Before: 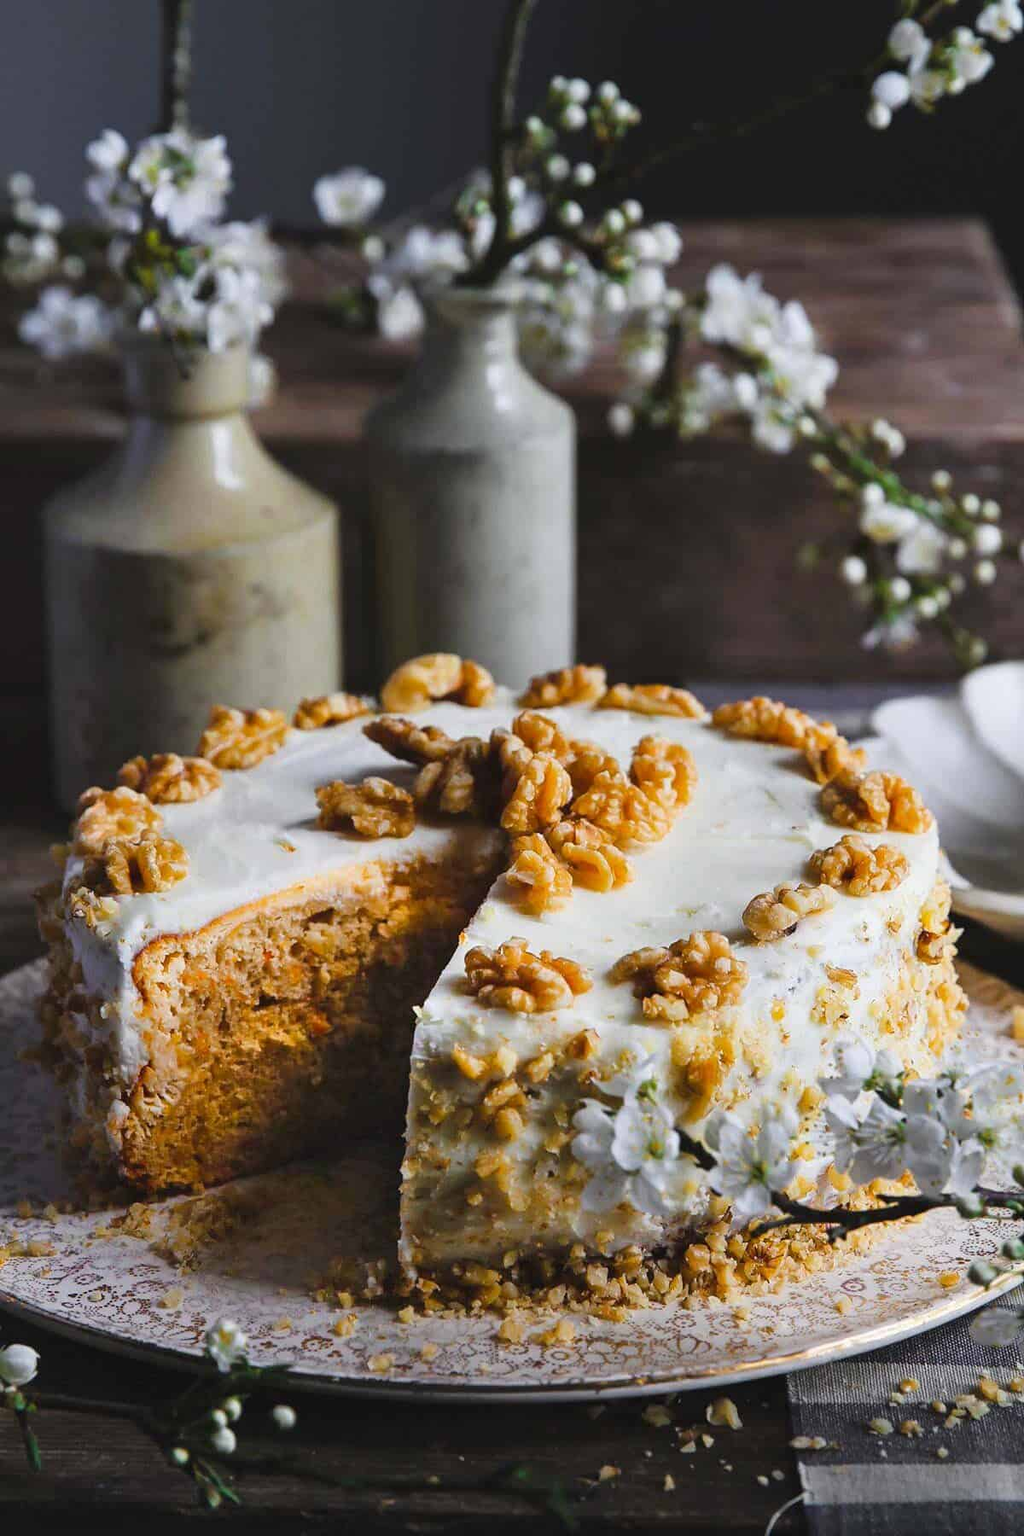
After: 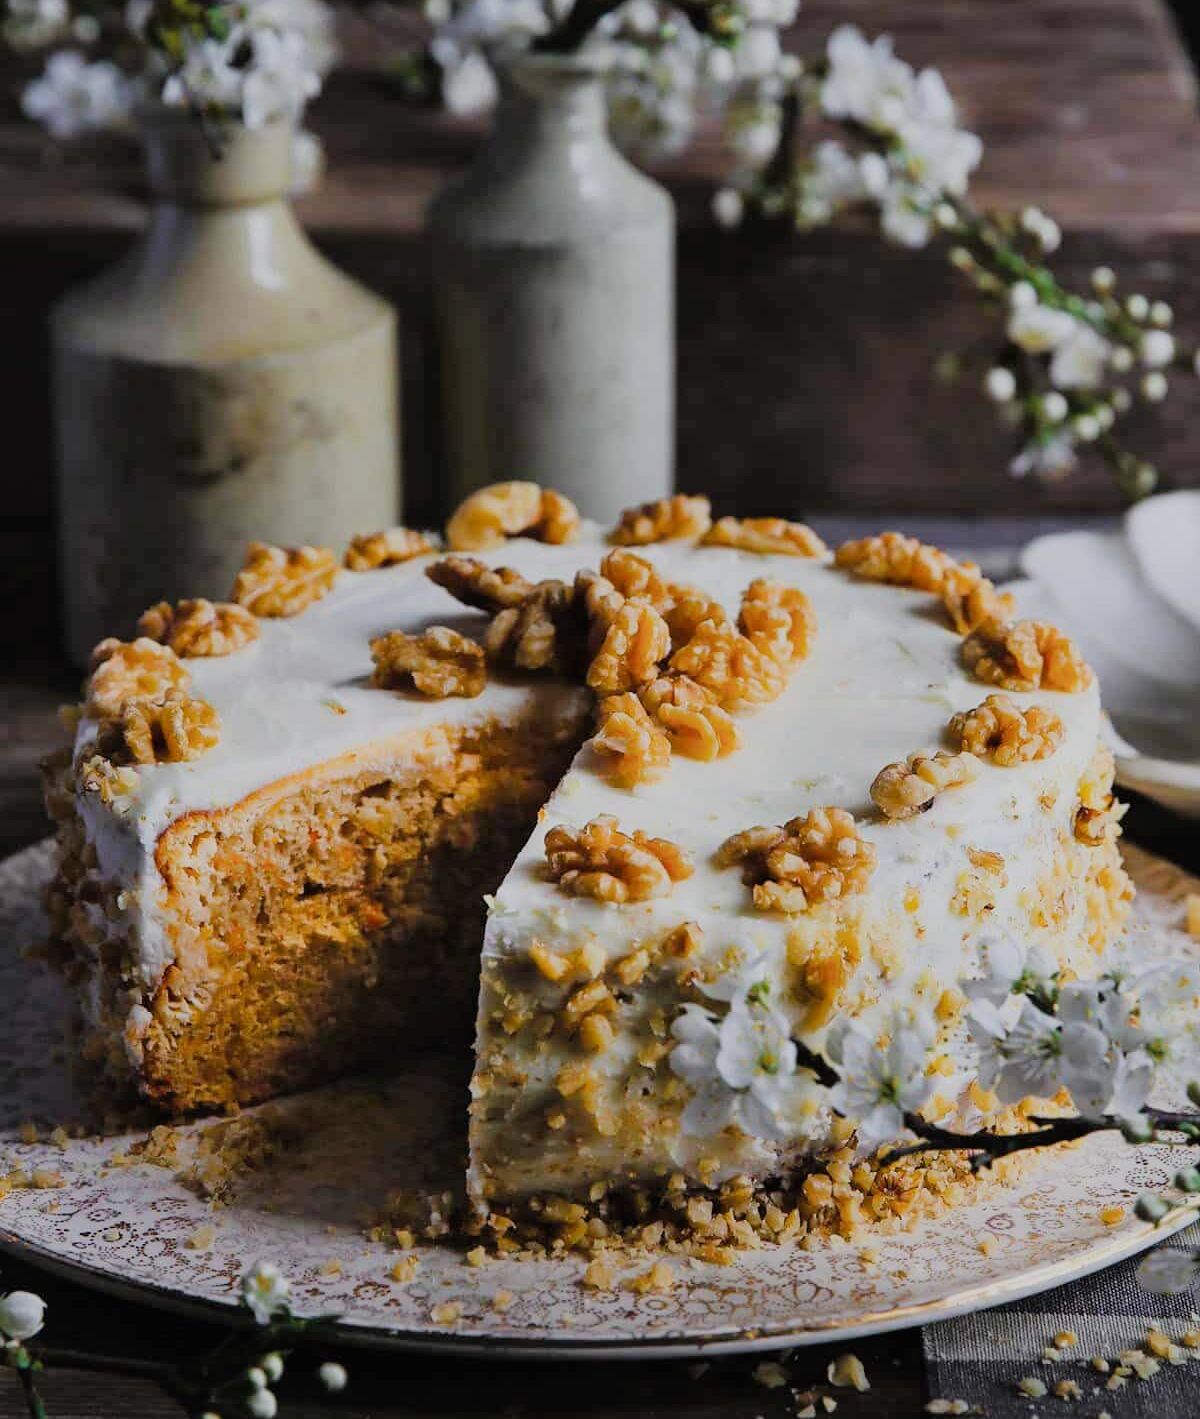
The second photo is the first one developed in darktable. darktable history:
crop and rotate: top 15.833%, bottom 5.33%
filmic rgb: black relative exposure -7.65 EV, white relative exposure 4.56 EV, hardness 3.61
